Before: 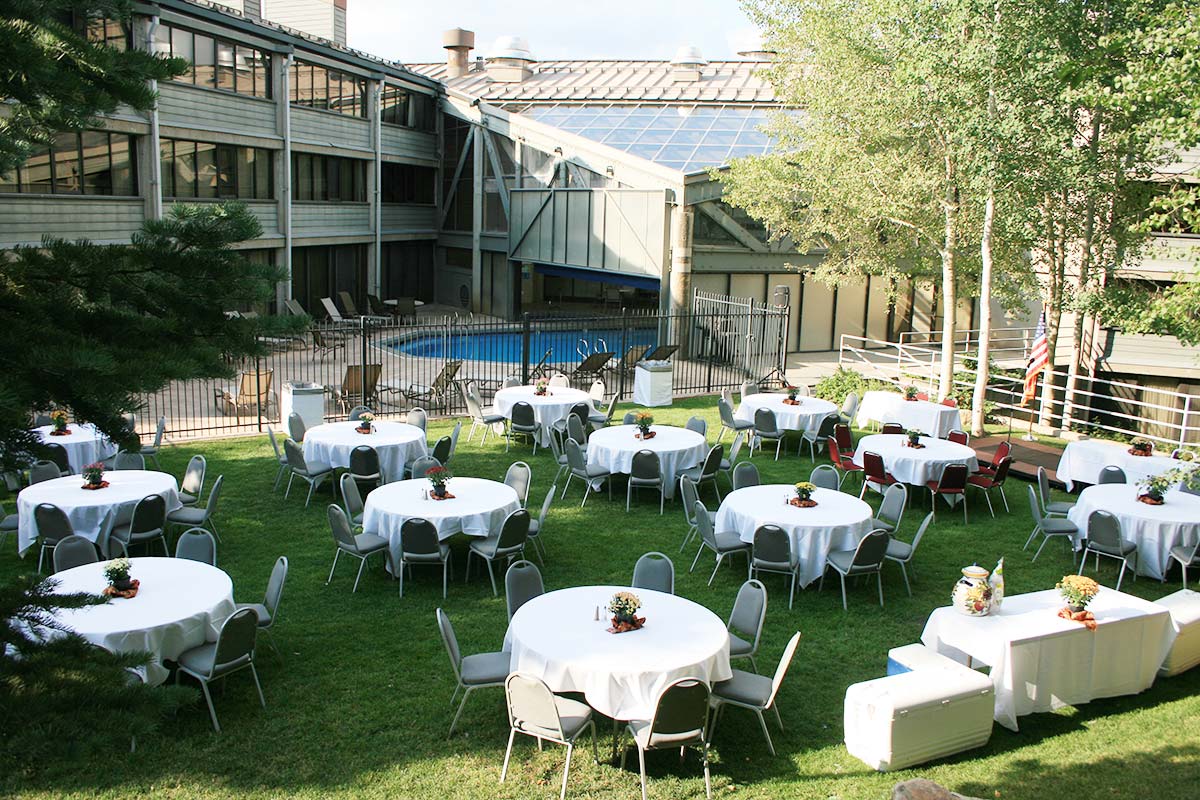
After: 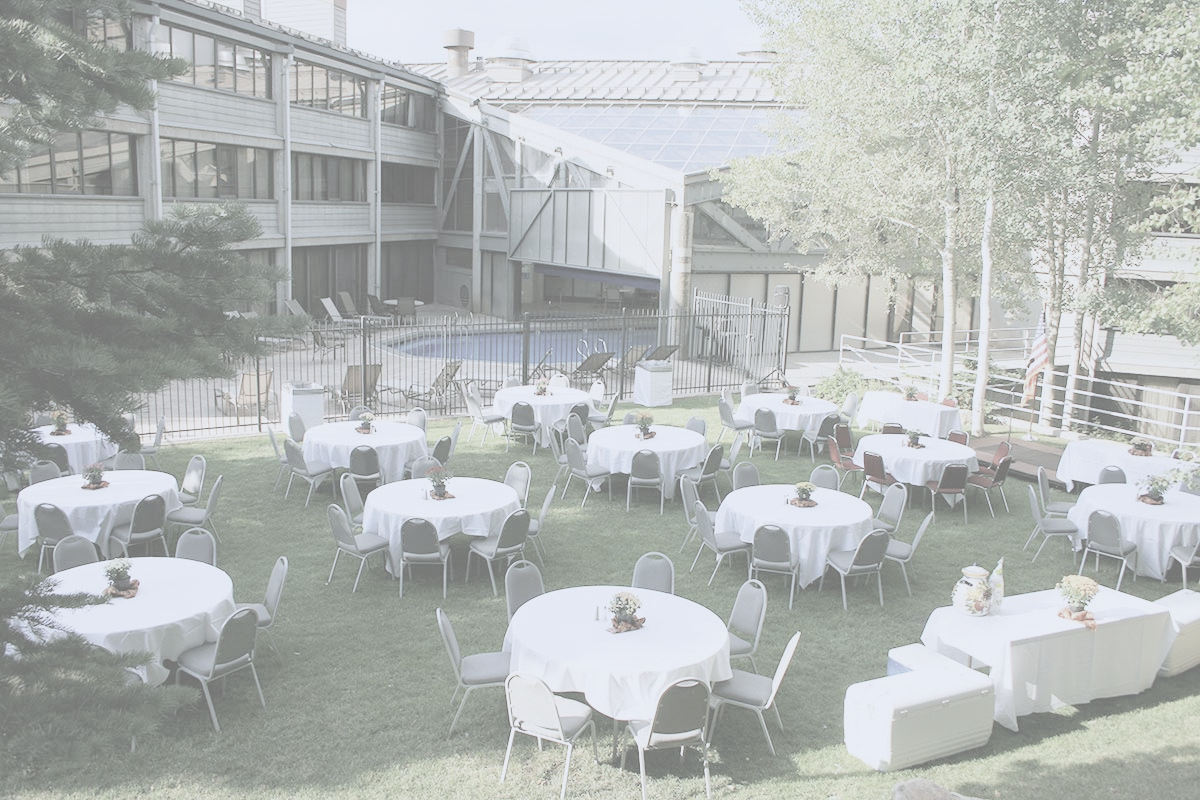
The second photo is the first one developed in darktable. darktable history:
white balance: red 0.948, green 1.02, blue 1.176
contrast brightness saturation: contrast -0.32, brightness 0.75, saturation -0.78
